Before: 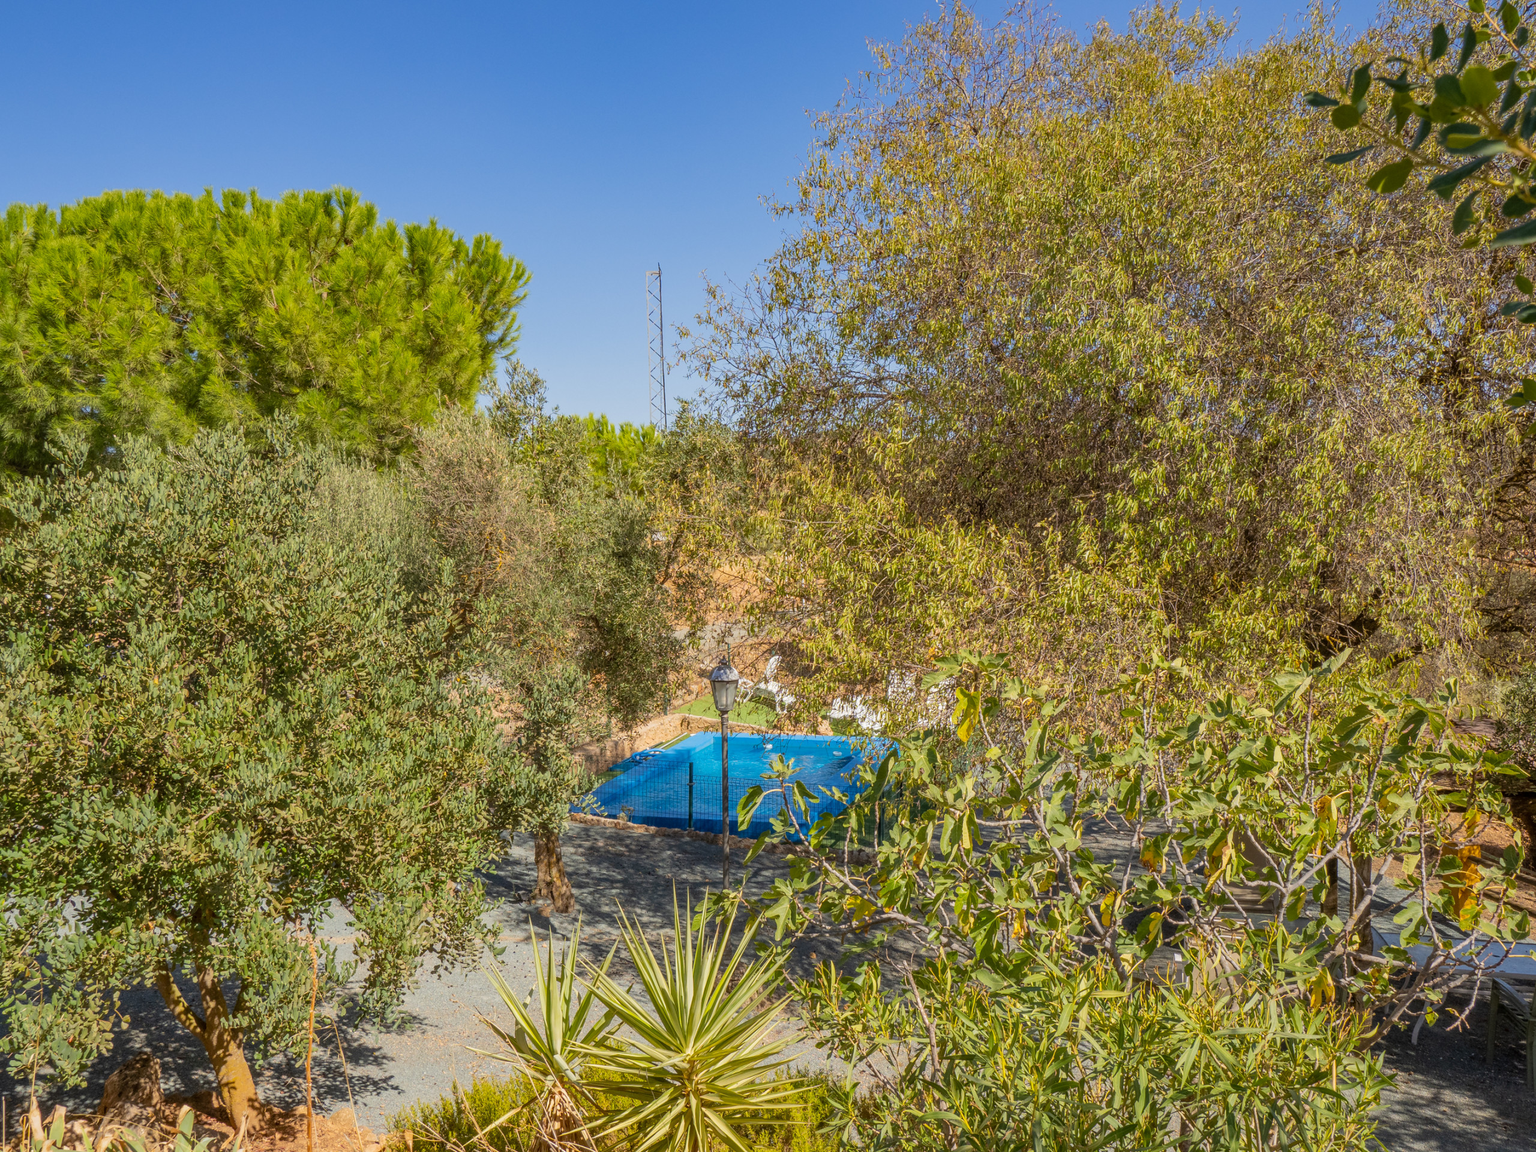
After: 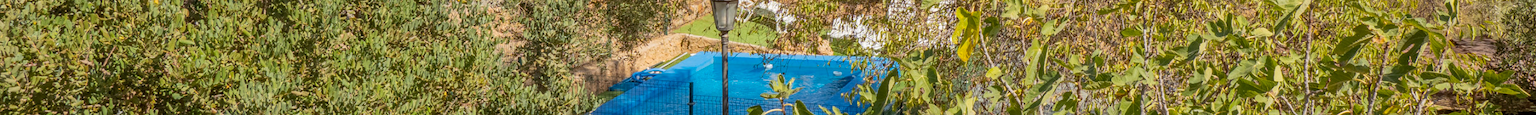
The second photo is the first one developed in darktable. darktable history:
crop and rotate: top 59.084%, bottom 30.916%
haze removal: compatibility mode true, adaptive false
